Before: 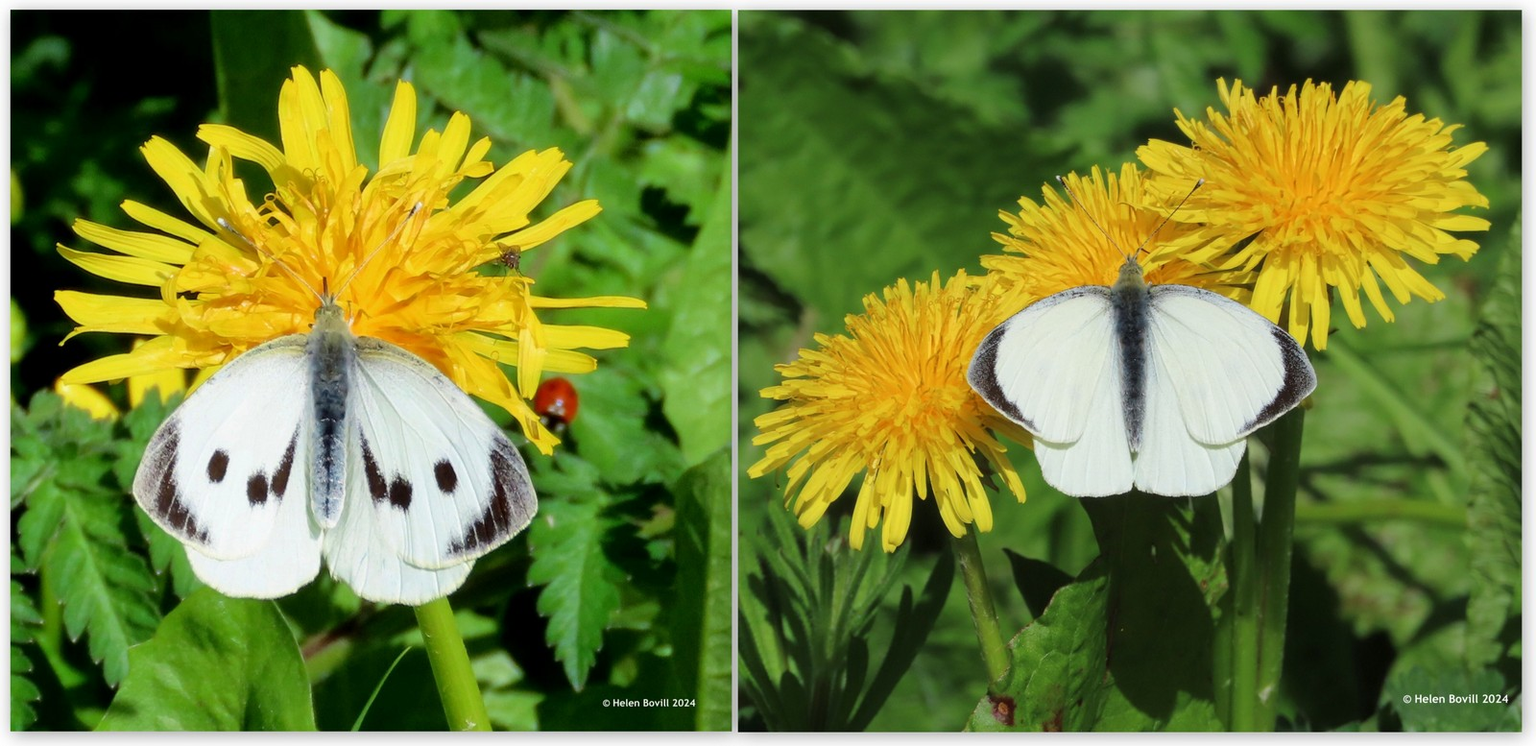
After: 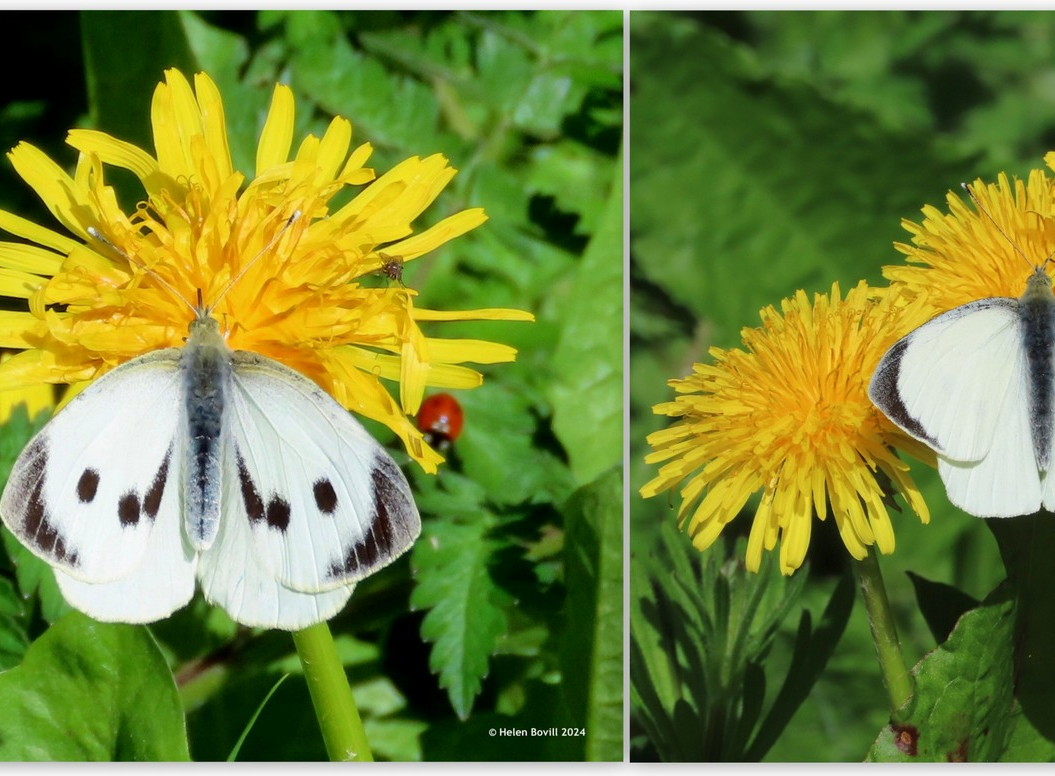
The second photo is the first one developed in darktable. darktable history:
crop and rotate: left 8.746%, right 25.263%
